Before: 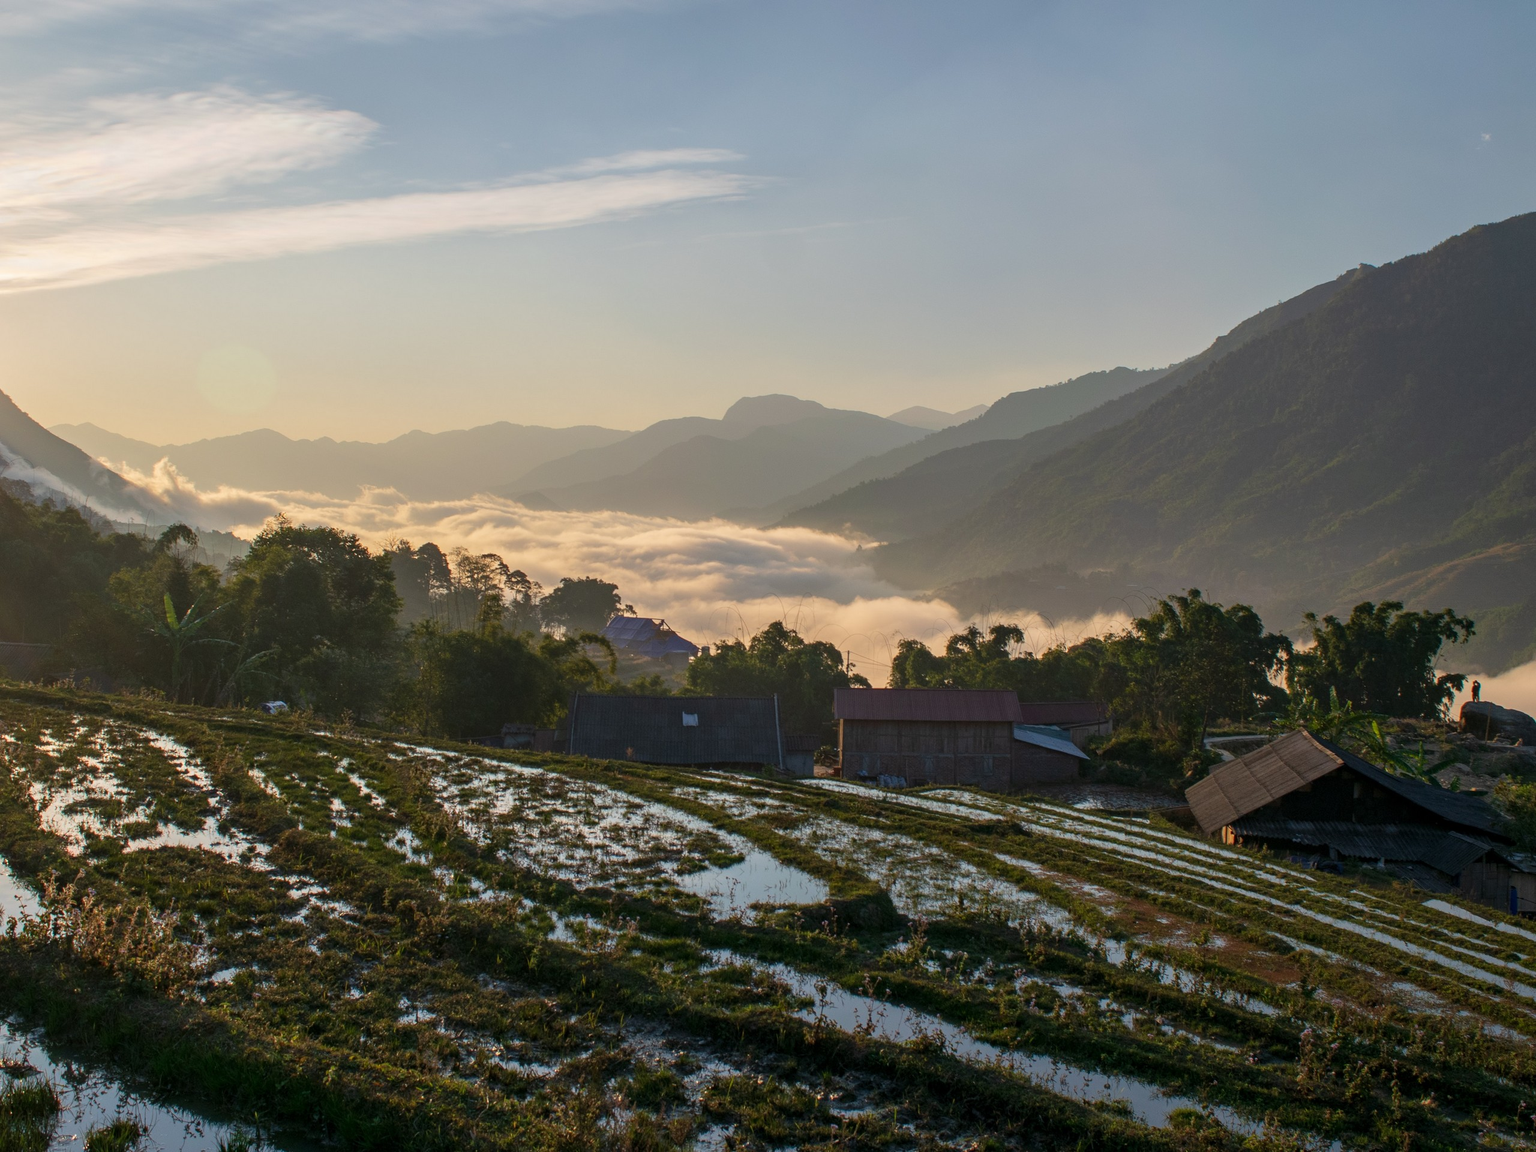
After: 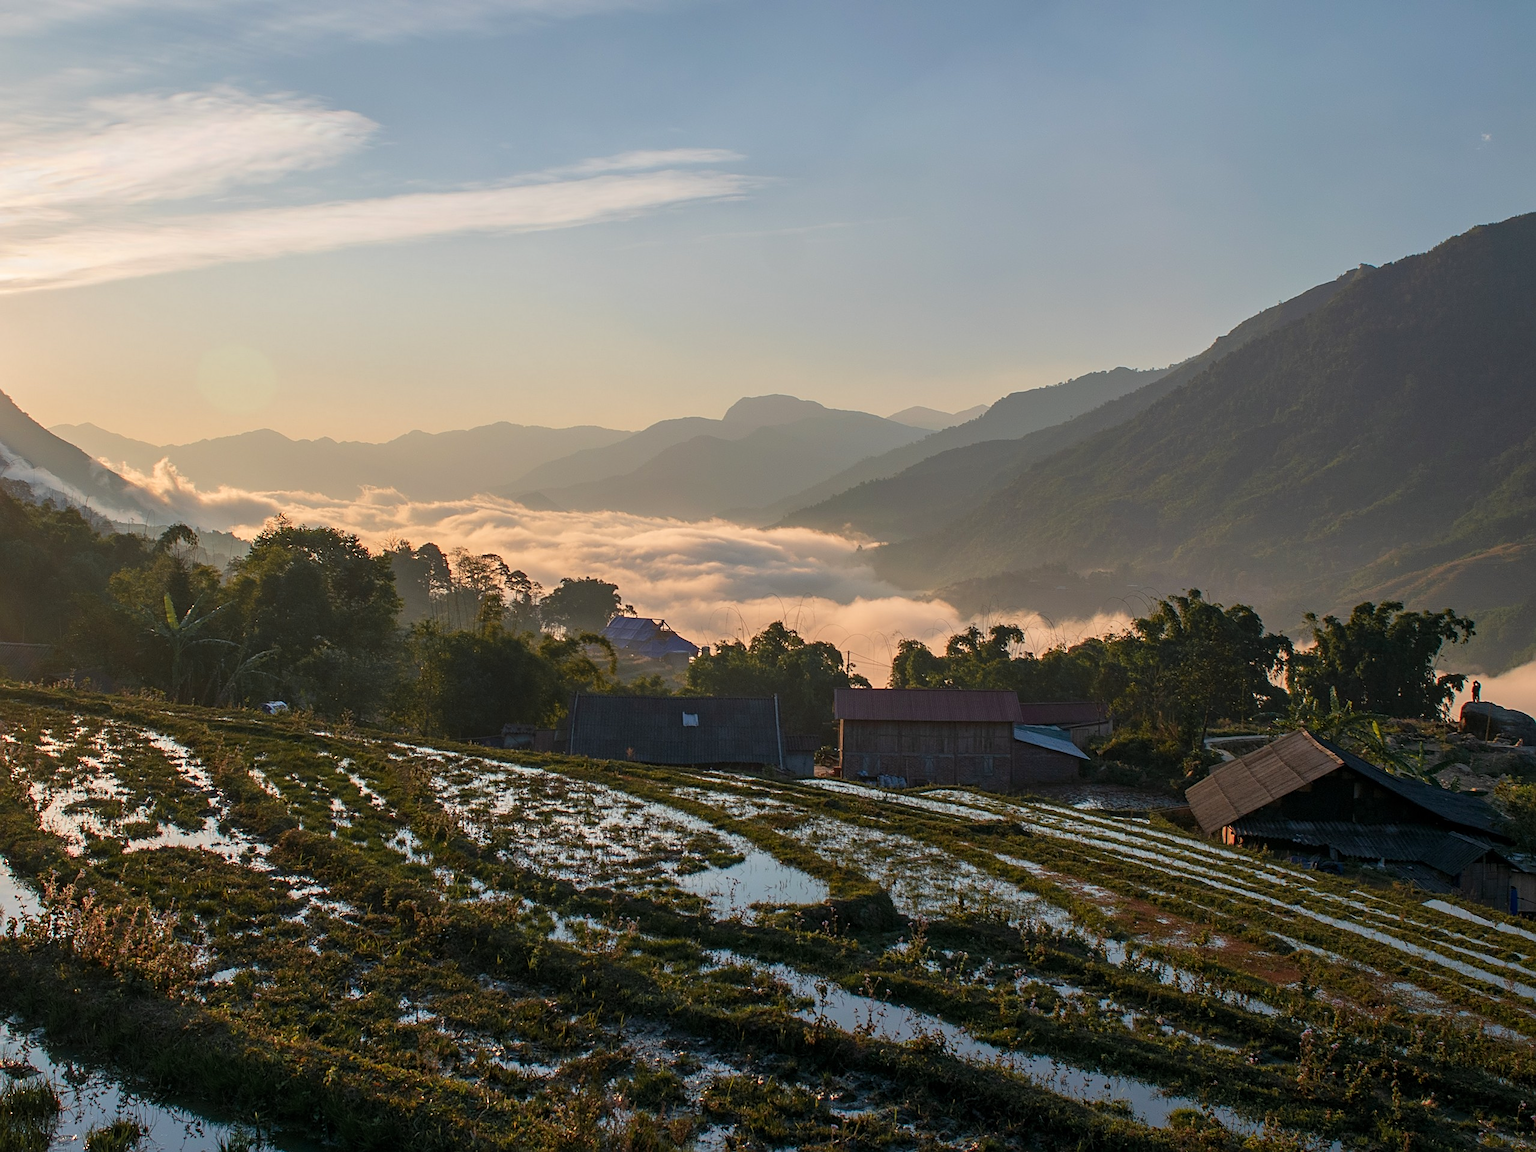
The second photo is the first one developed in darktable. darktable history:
color zones: curves: ch1 [(0.263, 0.53) (0.376, 0.287) (0.487, 0.512) (0.748, 0.547) (1, 0.513)]; ch2 [(0.262, 0.45) (0.751, 0.477)]
sharpen: on, module defaults
